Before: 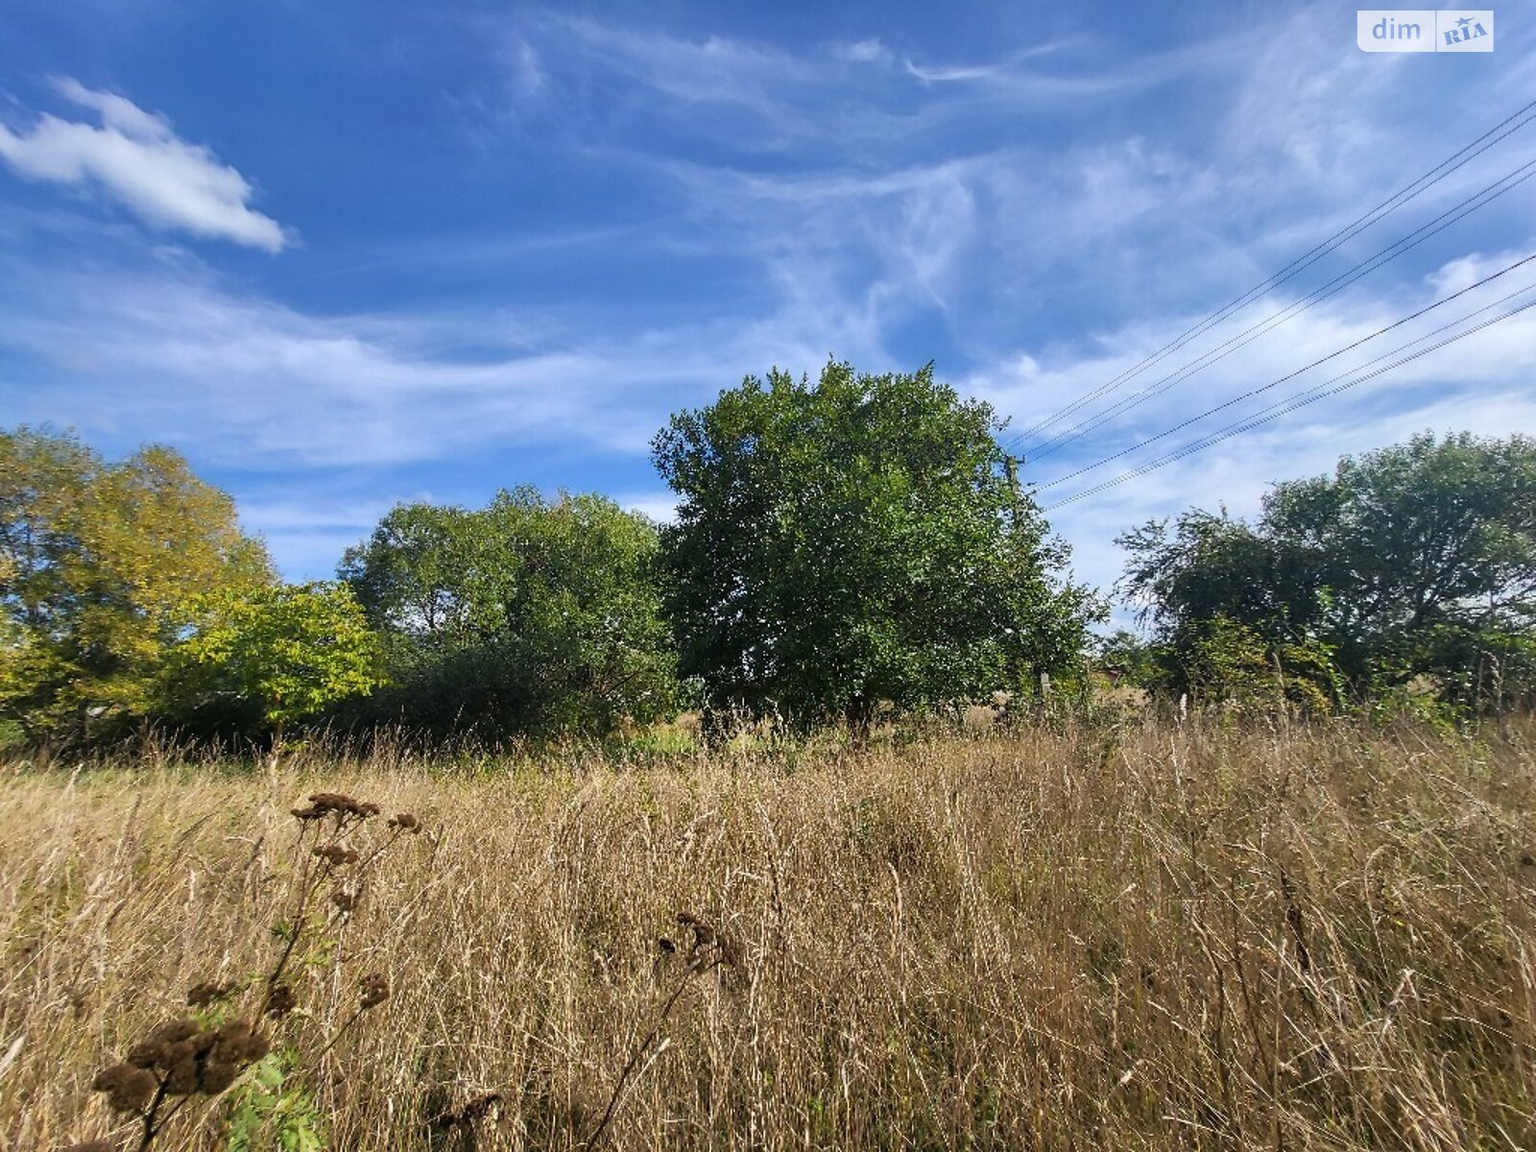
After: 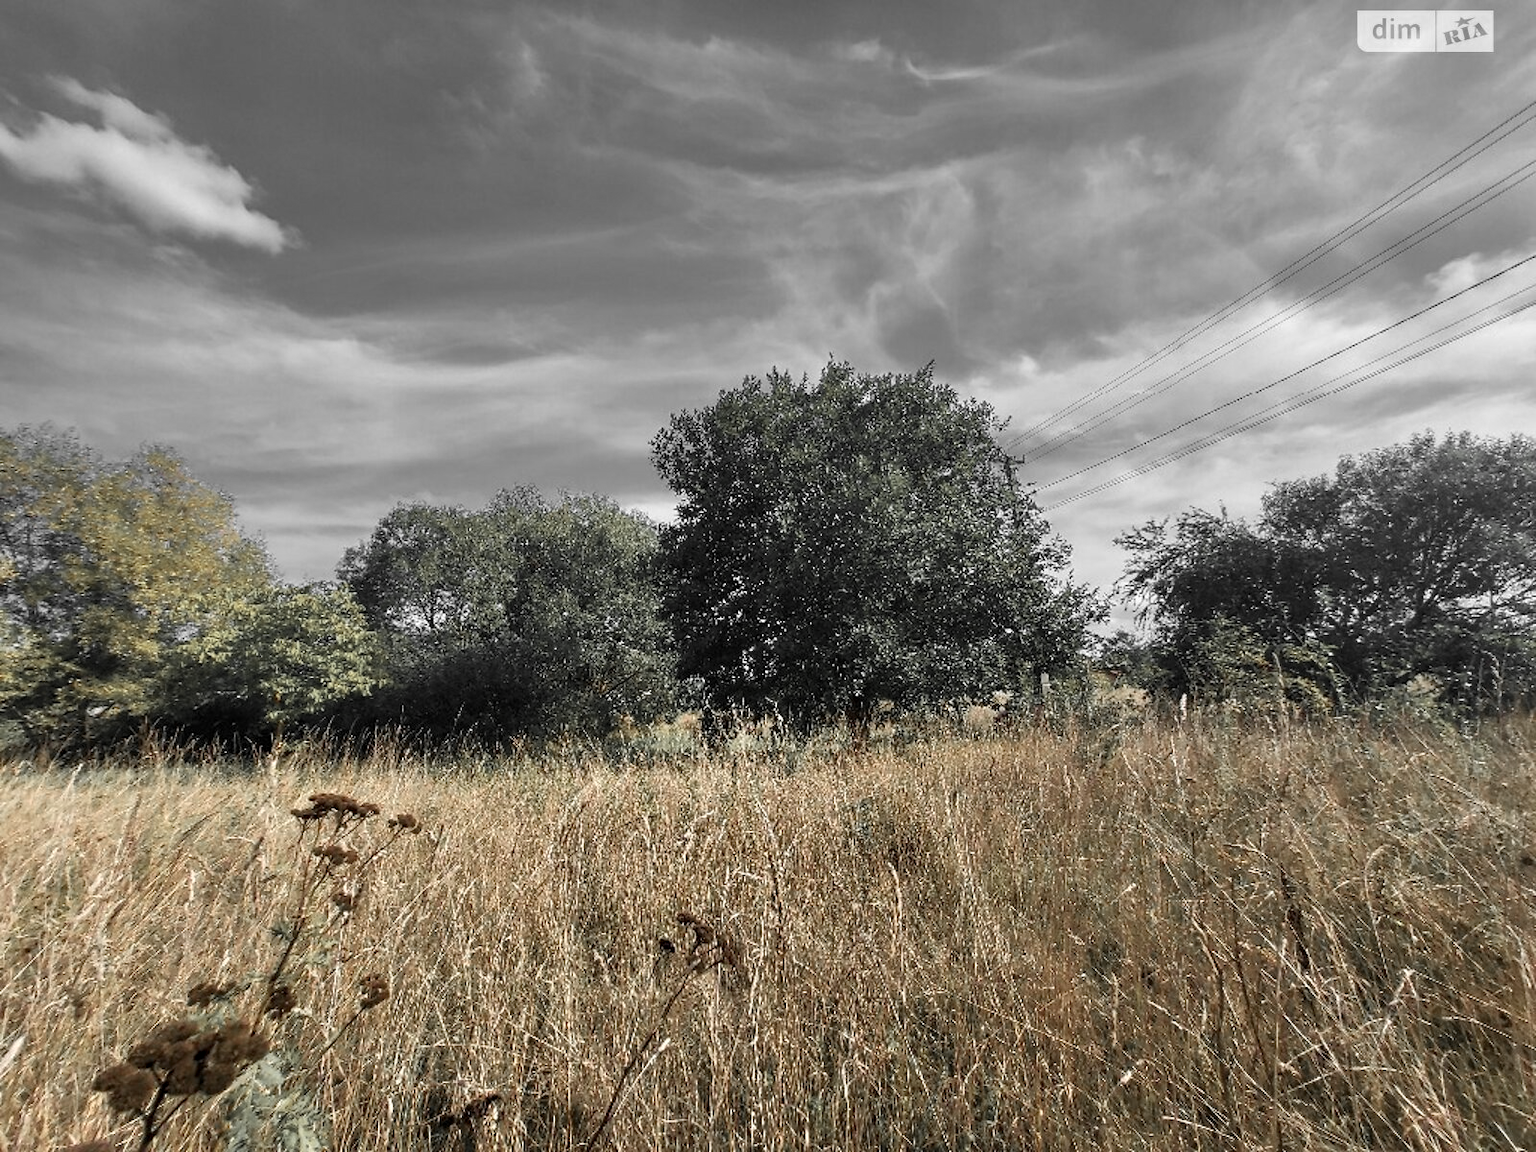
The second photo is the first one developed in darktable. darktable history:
color zones: curves: ch0 [(0, 0.447) (0.184, 0.543) (0.323, 0.476) (0.429, 0.445) (0.571, 0.443) (0.714, 0.451) (0.857, 0.452) (1, 0.447)]; ch1 [(0, 0.464) (0.176, 0.46) (0.287, 0.177) (0.429, 0.002) (0.571, 0) (0.714, 0) (0.857, 0) (1, 0.464)]
contrast equalizer: y [[0.515 ×6], [0.507 ×6], [0.425 ×6], [0 ×6], [0 ×6]]
